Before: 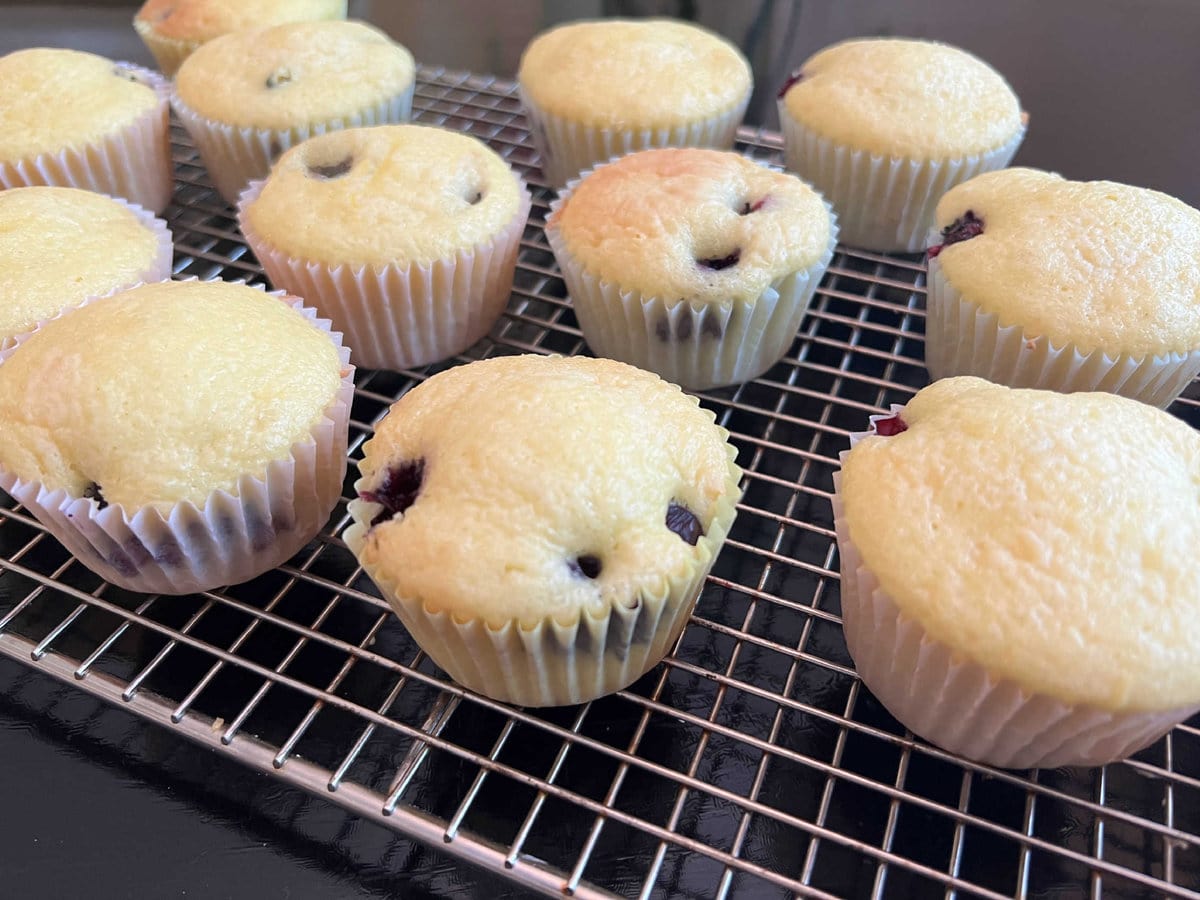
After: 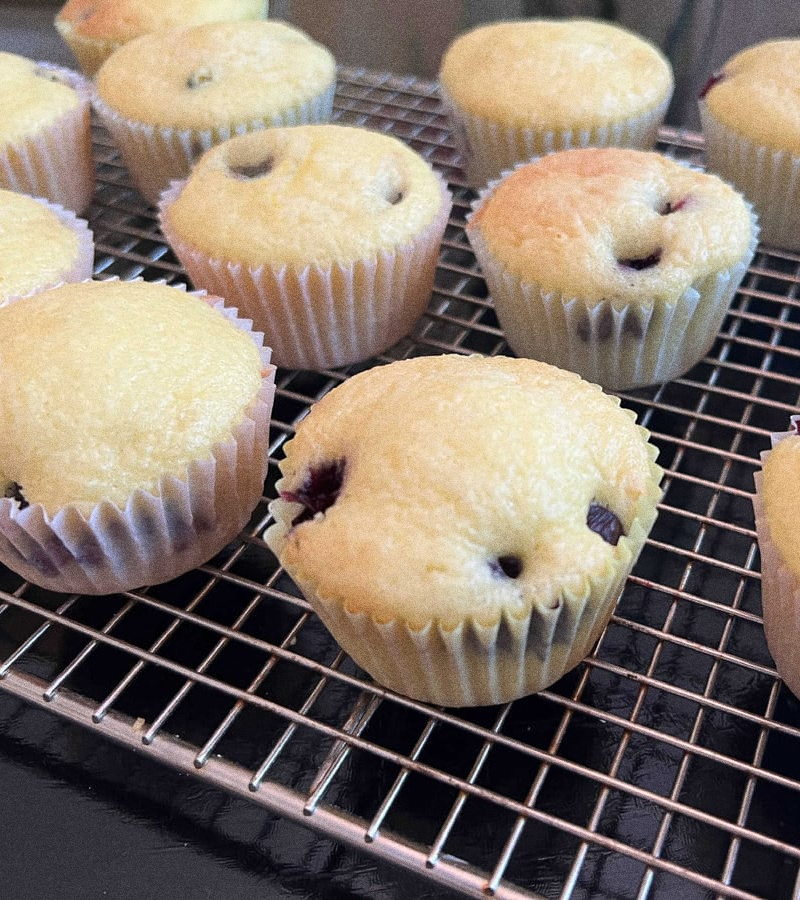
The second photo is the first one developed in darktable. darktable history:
crop and rotate: left 6.617%, right 26.717%
grain: coarseness 0.09 ISO, strength 40%
